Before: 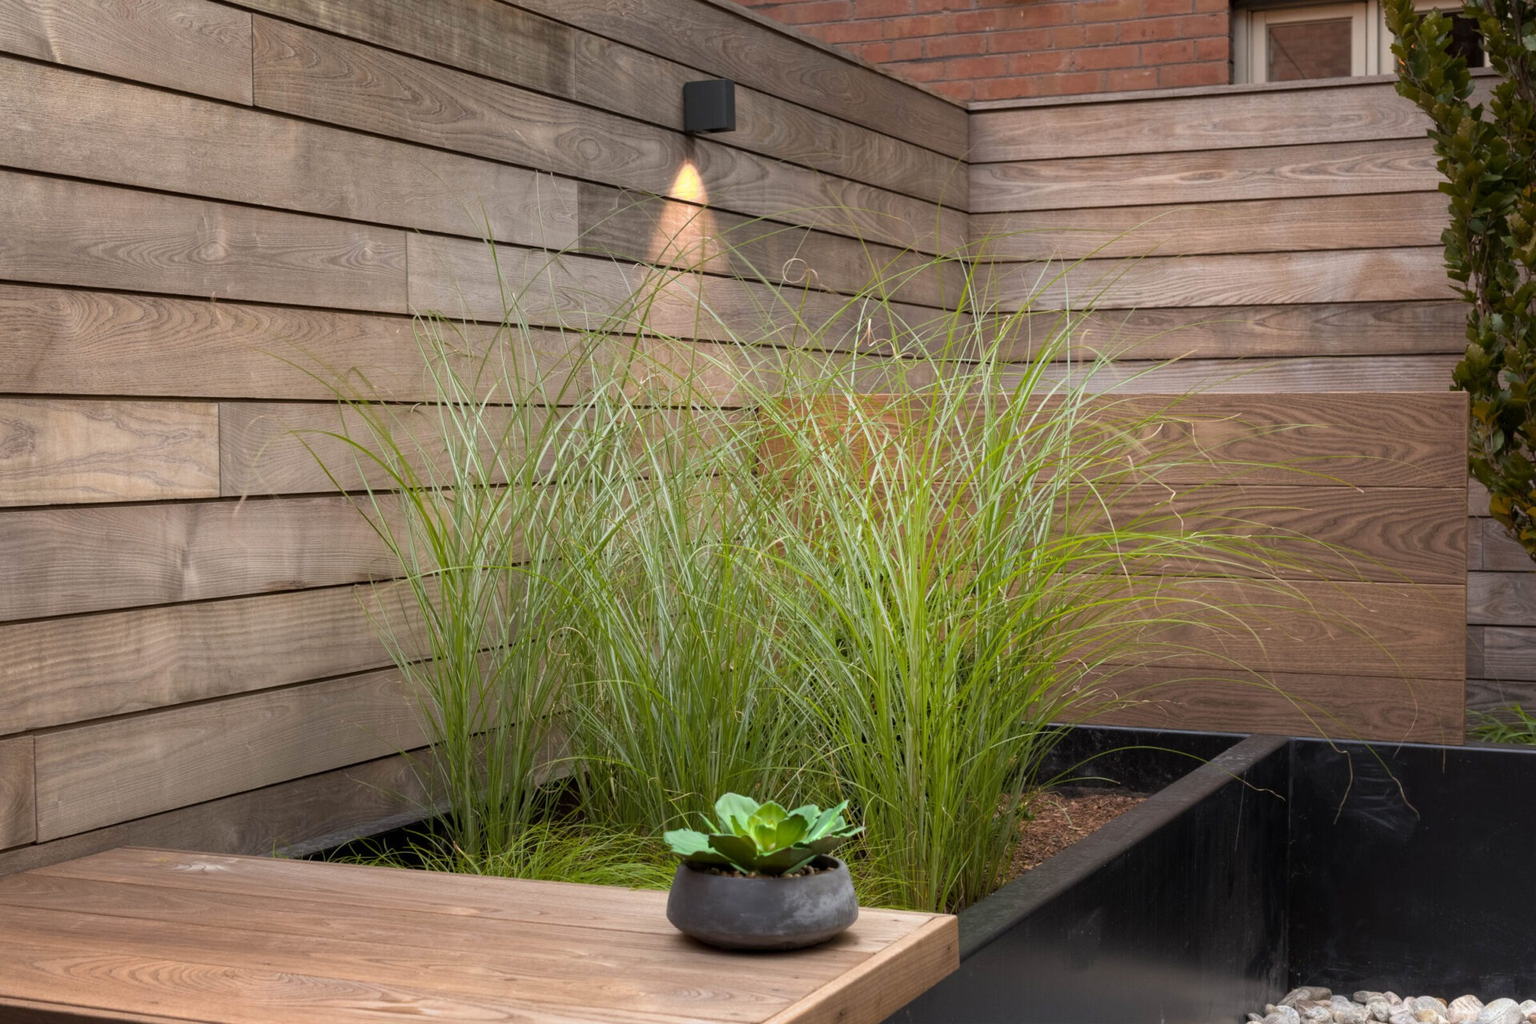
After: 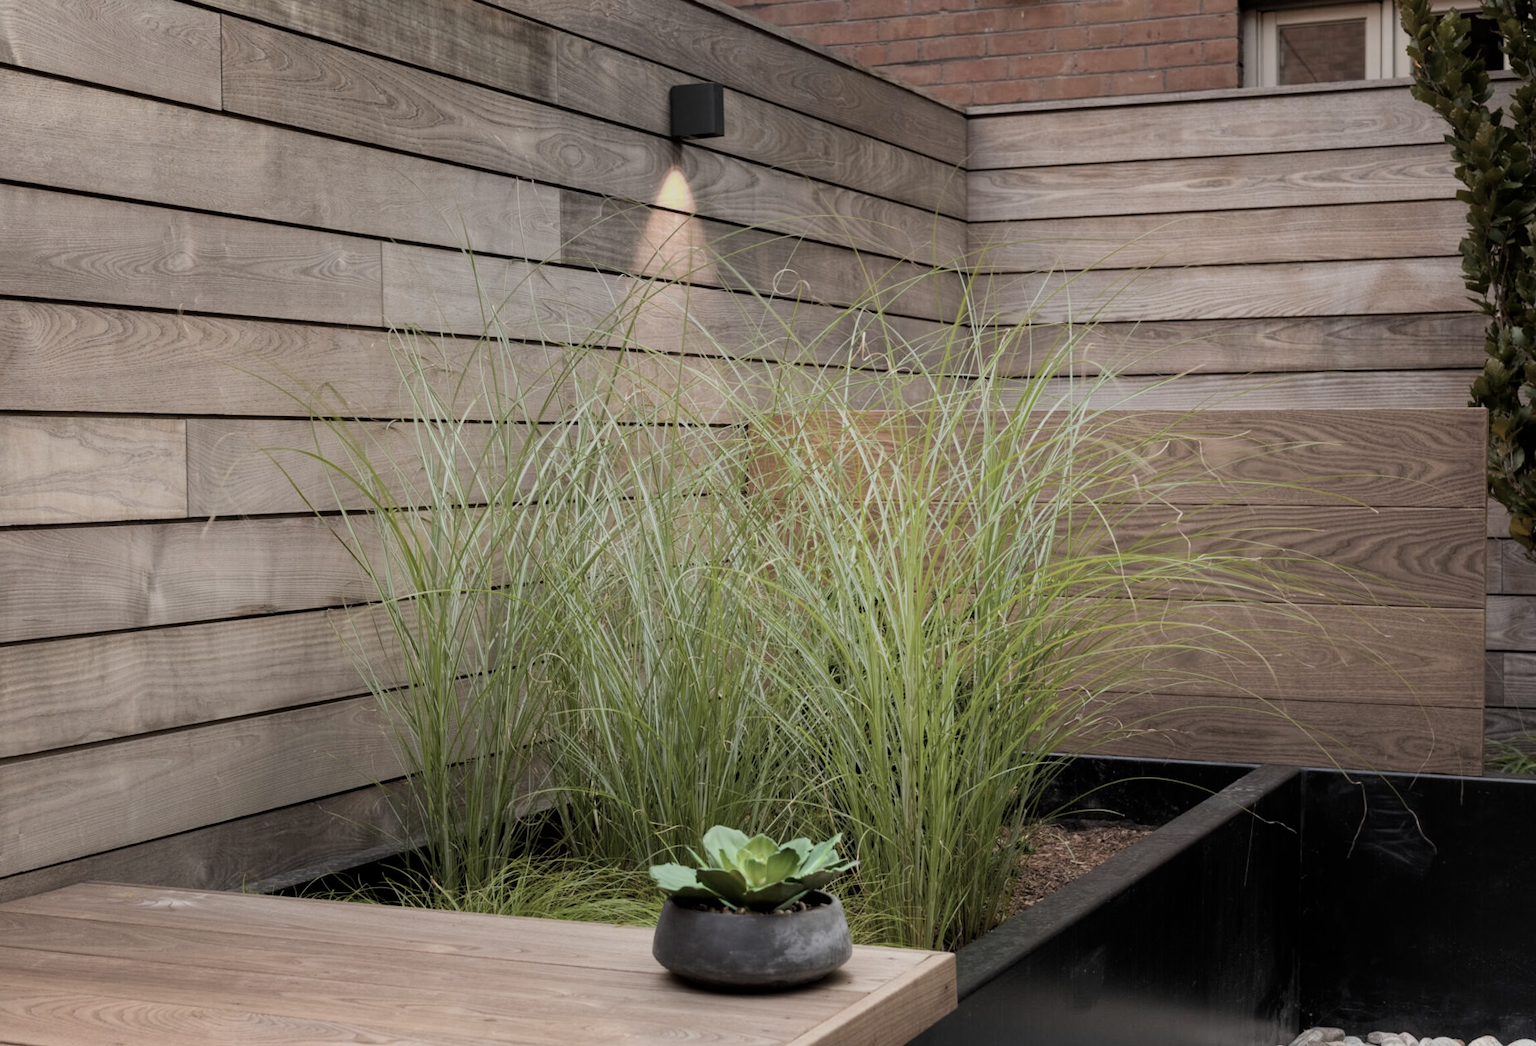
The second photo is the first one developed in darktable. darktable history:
filmic rgb: black relative exposure -7.65 EV, white relative exposure 4.56 EV, hardness 3.61
contrast brightness saturation: contrast 0.104, saturation -0.371
crop and rotate: left 2.604%, right 1.346%, bottom 1.851%
